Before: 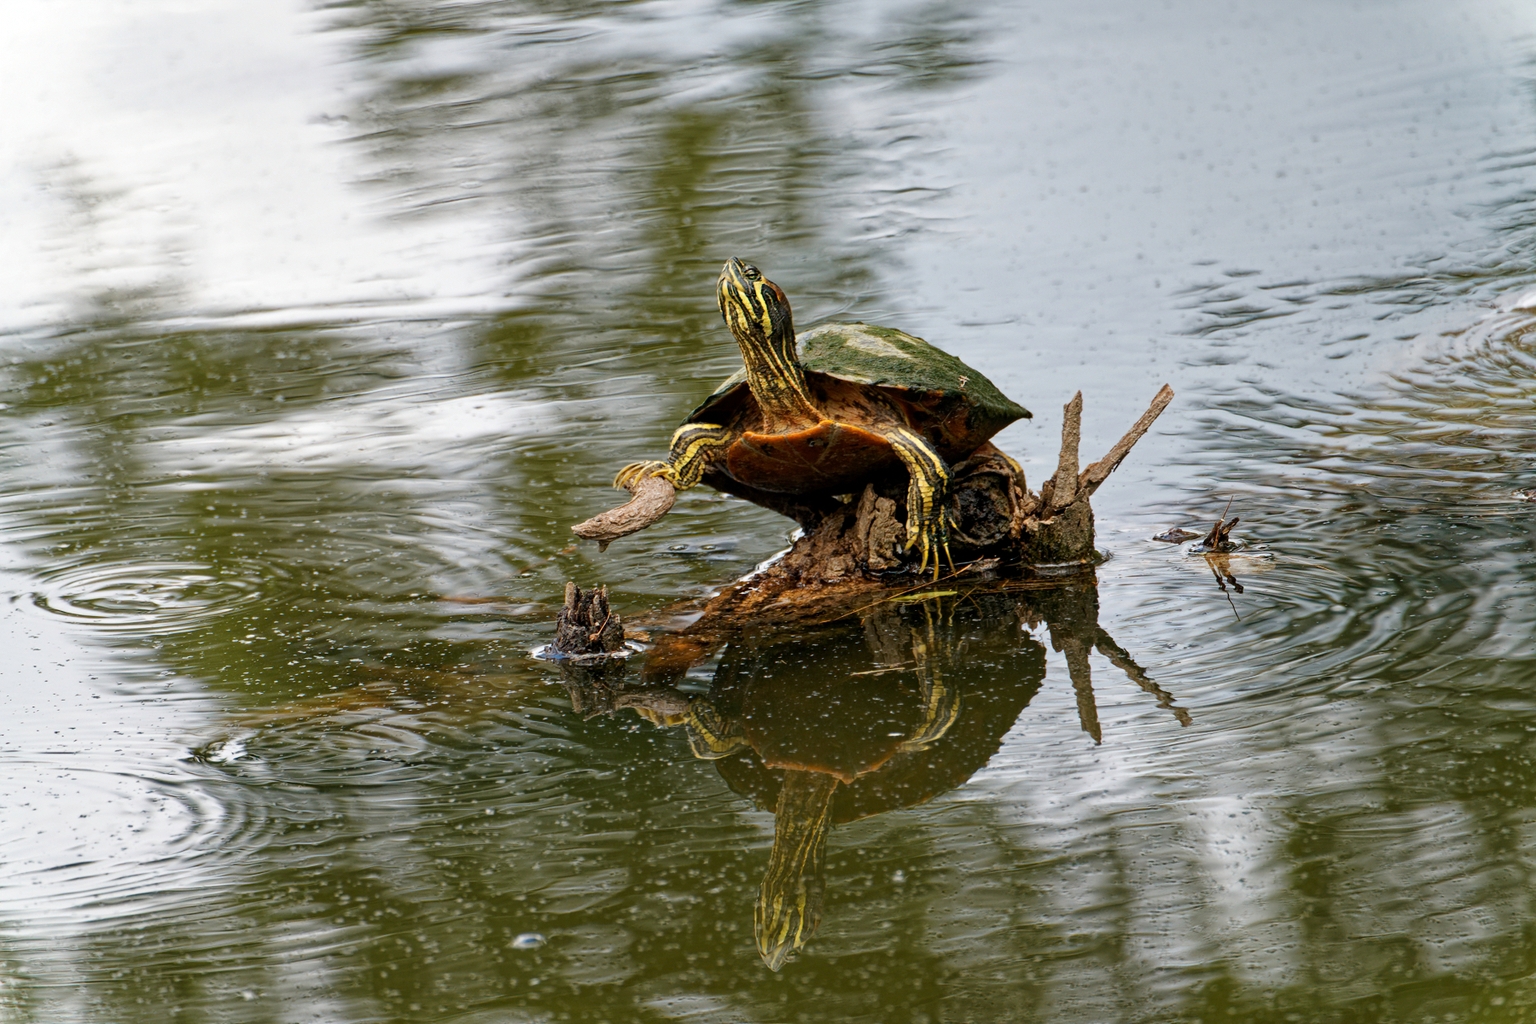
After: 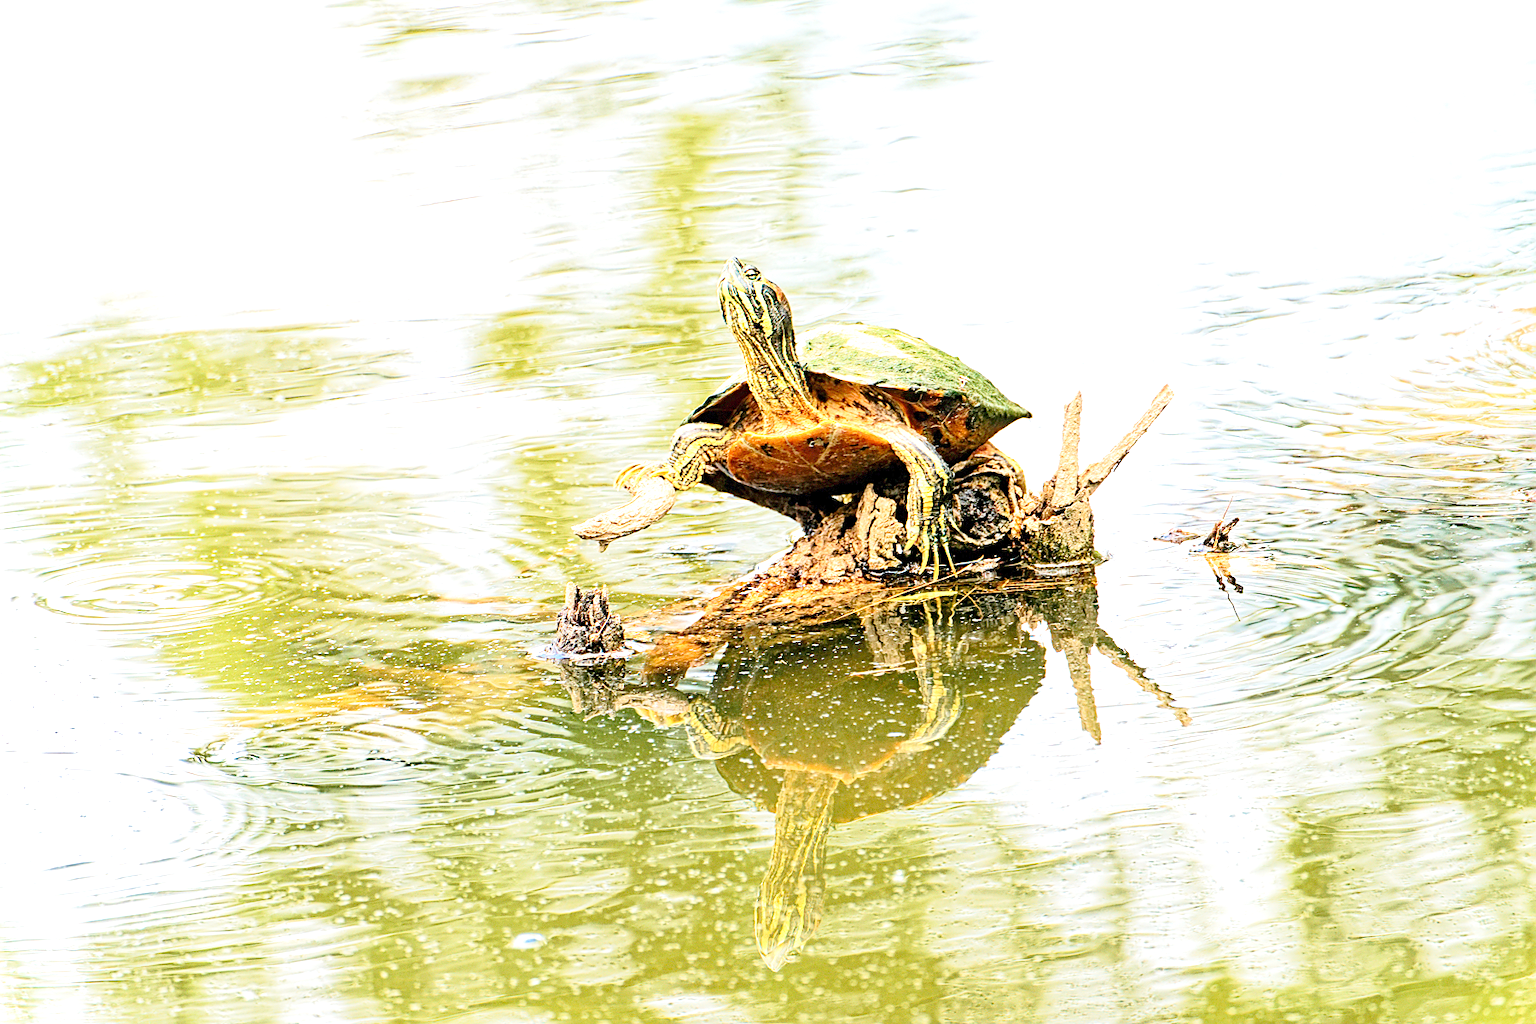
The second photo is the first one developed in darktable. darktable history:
tone curve: curves: ch0 [(0, 0) (0.003, 0.023) (0.011, 0.025) (0.025, 0.029) (0.044, 0.047) (0.069, 0.079) (0.1, 0.113) (0.136, 0.152) (0.177, 0.199) (0.224, 0.26) (0.277, 0.333) (0.335, 0.404) (0.399, 0.48) (0.468, 0.559) (0.543, 0.635) (0.623, 0.713) (0.709, 0.797) (0.801, 0.879) (0.898, 0.953) (1, 1)], preserve colors none
sharpen: on, module defaults
exposure: exposure 1 EV, compensate exposure bias true, compensate highlight preservation false
tone equalizer: -8 EV 2 EV, -7 EV 1.98 EV, -6 EV 1.97 EV, -5 EV 1.99 EV, -4 EV 1.97 EV, -3 EV 1.47 EV, -2 EV 0.981 EV, -1 EV 0.514 EV, edges refinement/feathering 500, mask exposure compensation -1.57 EV, preserve details no
